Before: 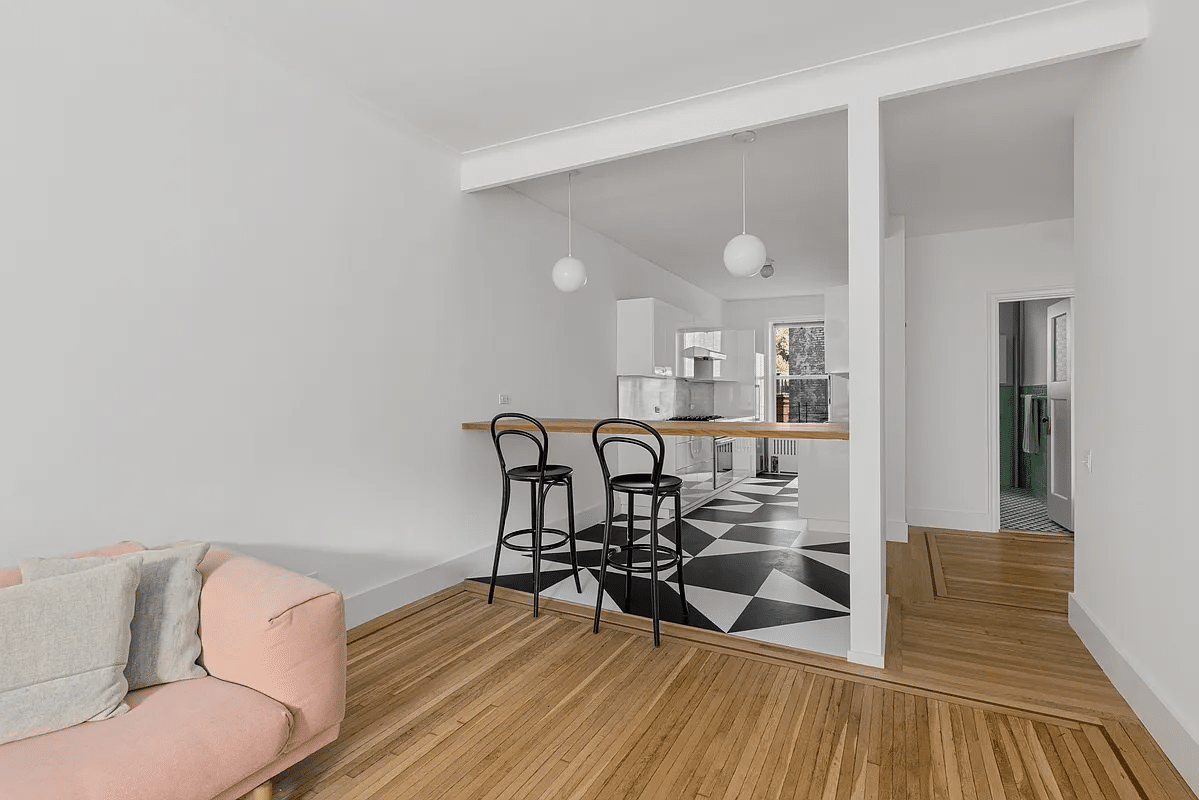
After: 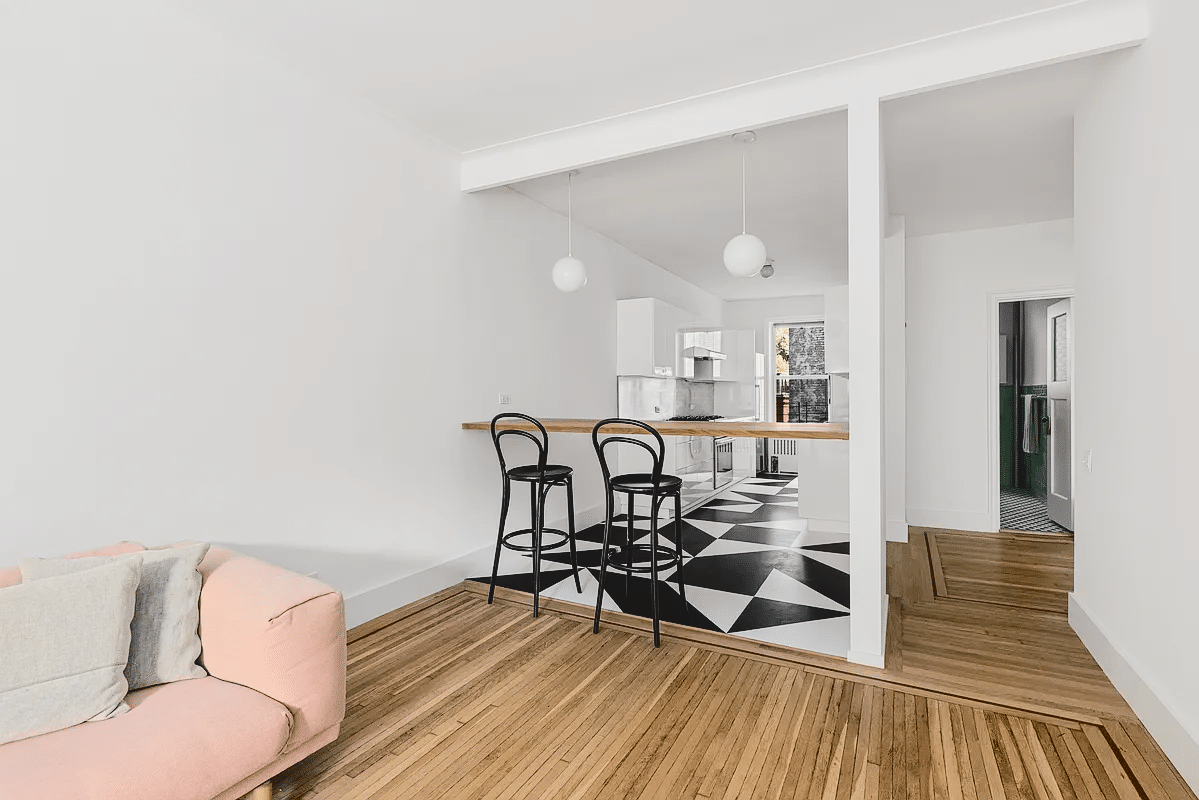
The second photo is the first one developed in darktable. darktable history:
tone curve: curves: ch0 [(0, 0) (0.003, 0.084) (0.011, 0.084) (0.025, 0.084) (0.044, 0.084) (0.069, 0.085) (0.1, 0.09) (0.136, 0.1) (0.177, 0.119) (0.224, 0.144) (0.277, 0.205) (0.335, 0.298) (0.399, 0.417) (0.468, 0.525) (0.543, 0.631) (0.623, 0.72) (0.709, 0.8) (0.801, 0.867) (0.898, 0.934) (1, 1)], color space Lab, independent channels, preserve colors none
